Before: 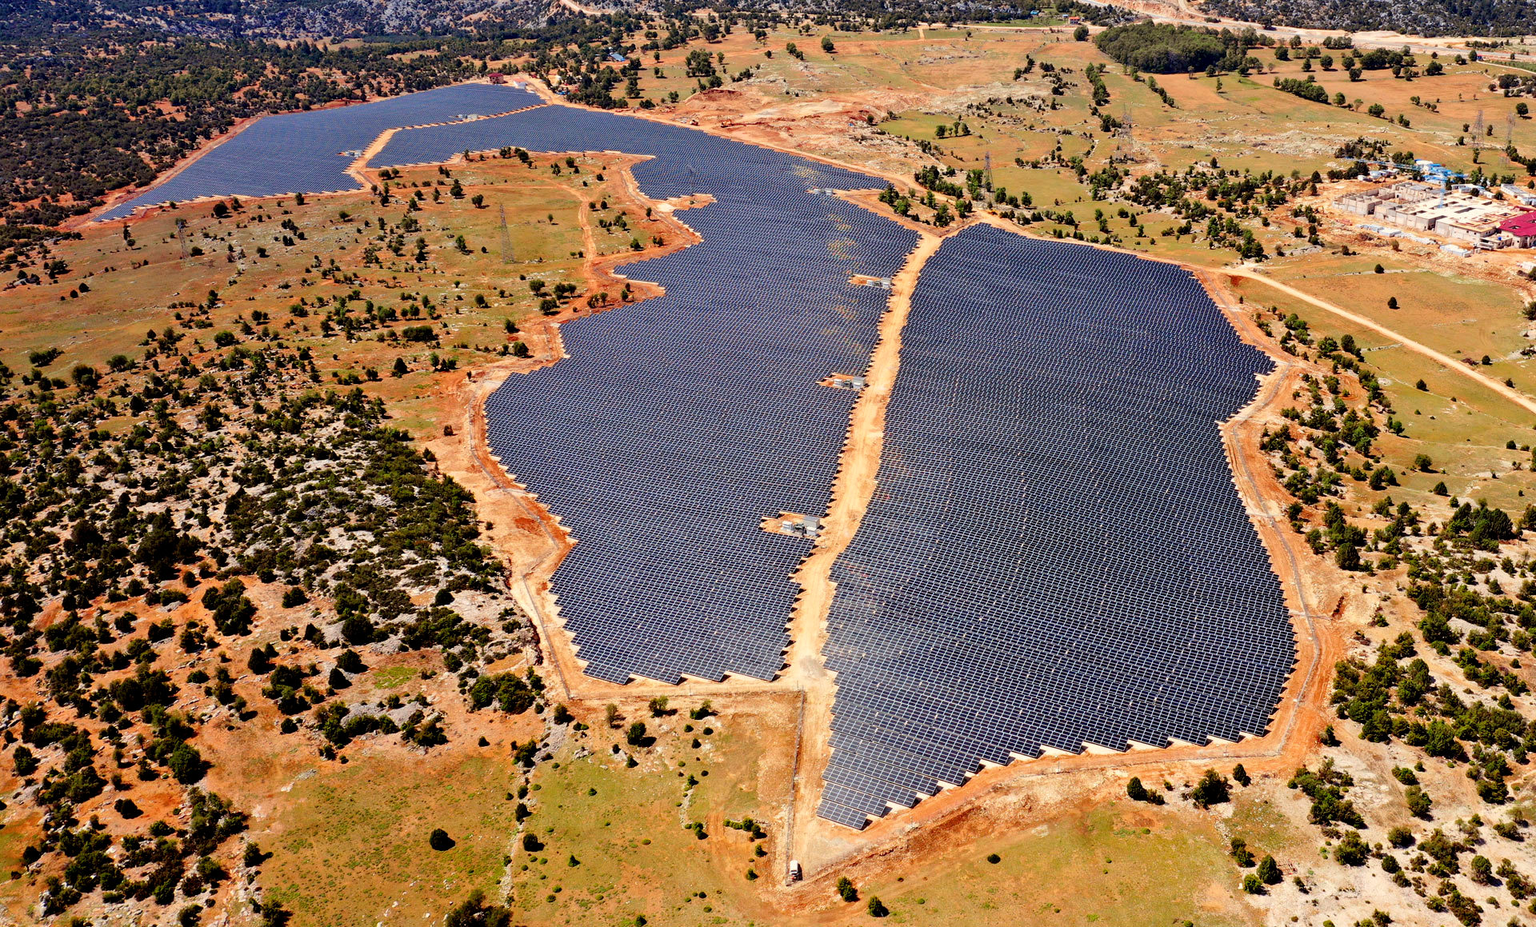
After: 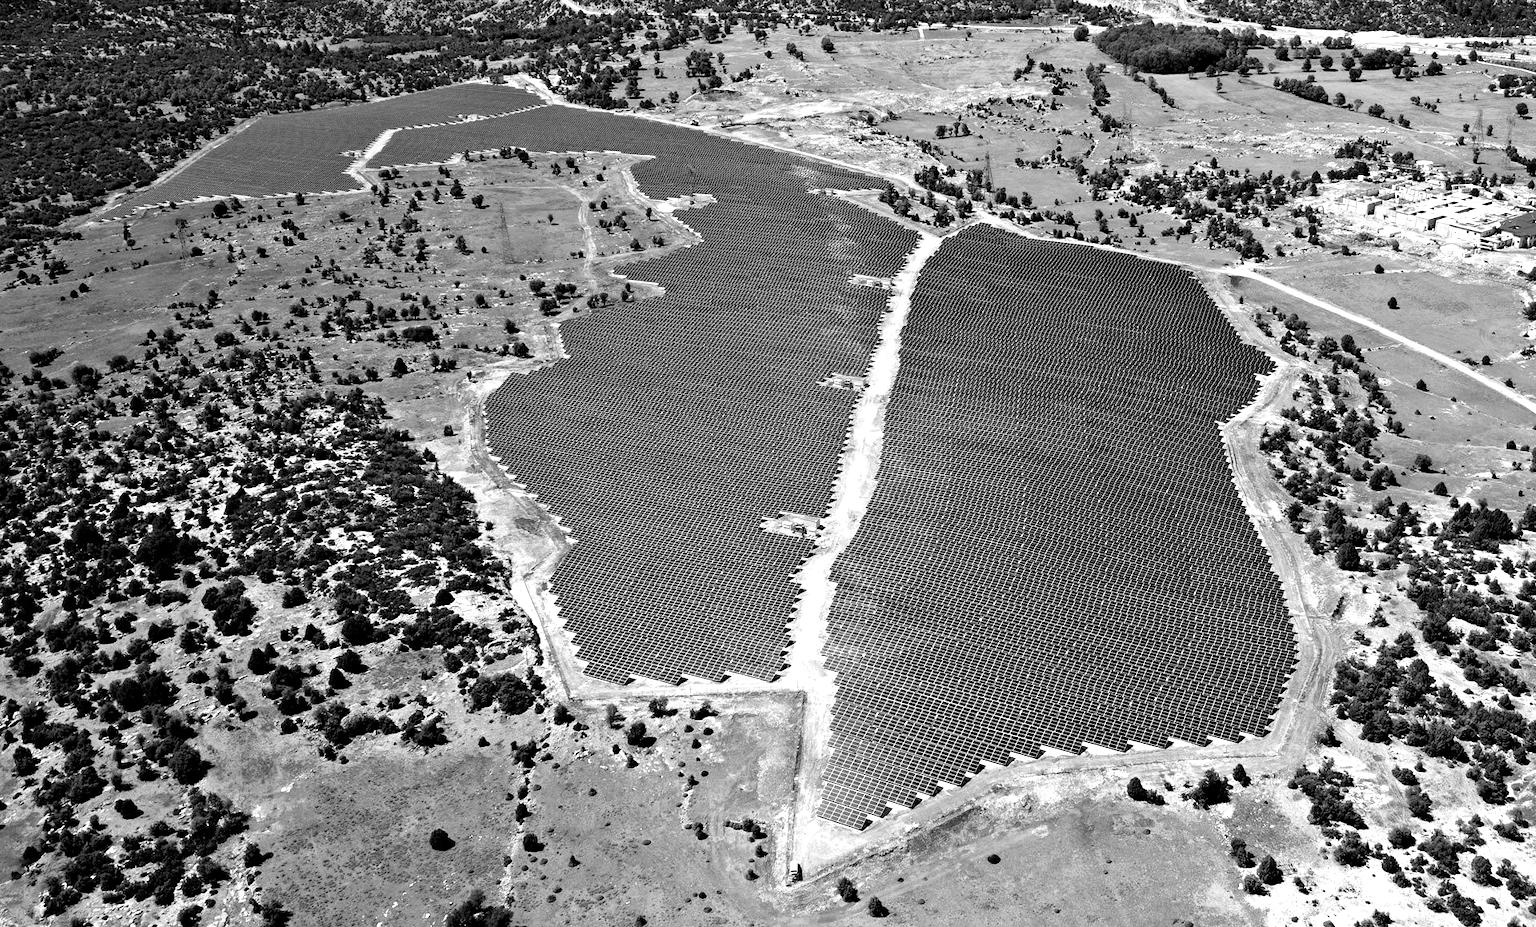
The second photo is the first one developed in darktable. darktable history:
white balance: red 1, blue 1
monochrome: on, module defaults
color balance rgb: linear chroma grading › global chroma 9%, perceptual saturation grading › global saturation 36%, perceptual saturation grading › shadows 35%, perceptual brilliance grading › global brilliance 21.21%, perceptual brilliance grading › shadows -35%, global vibrance 21.21%
